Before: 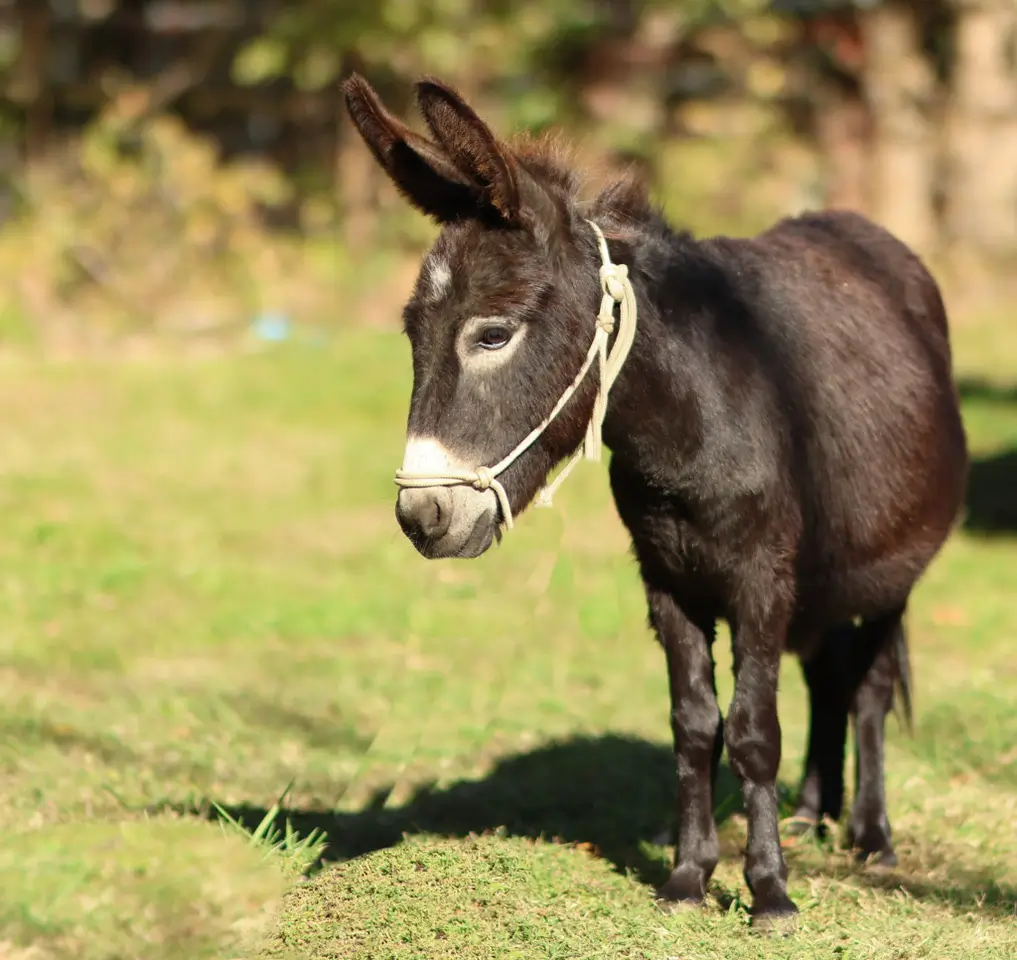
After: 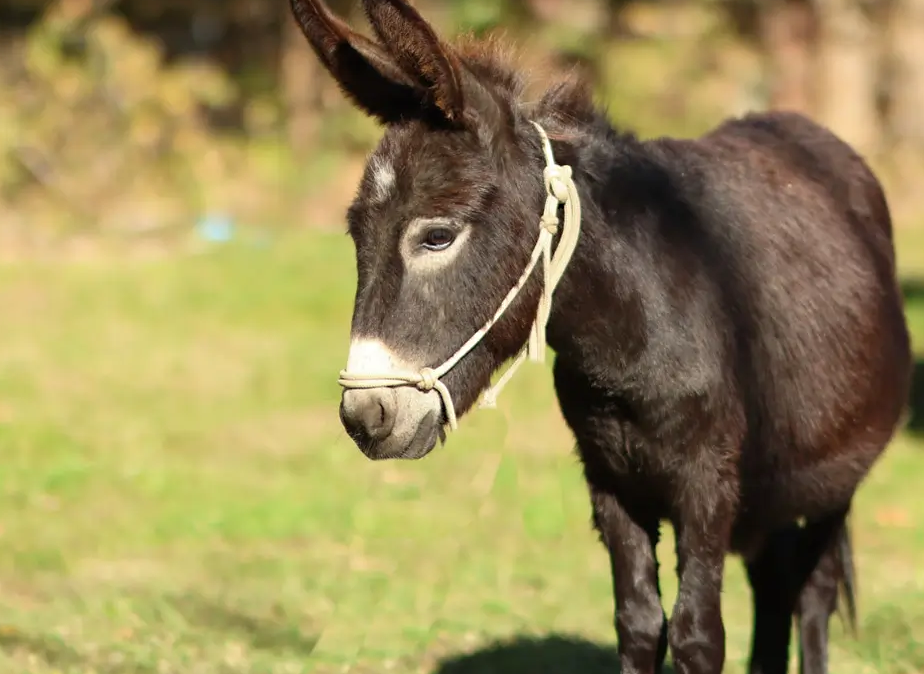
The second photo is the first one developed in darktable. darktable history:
crop: left 5.596%, top 10.314%, right 3.534%, bottom 19.395%
sharpen: radius 5.325, amount 0.312, threshold 26.433
